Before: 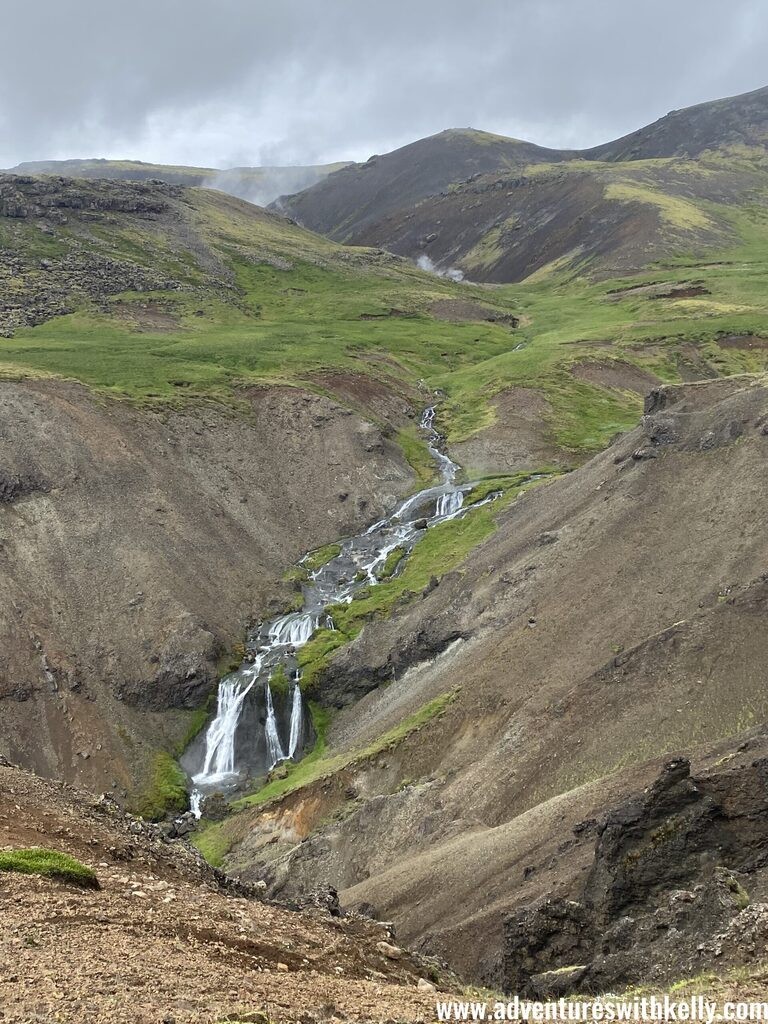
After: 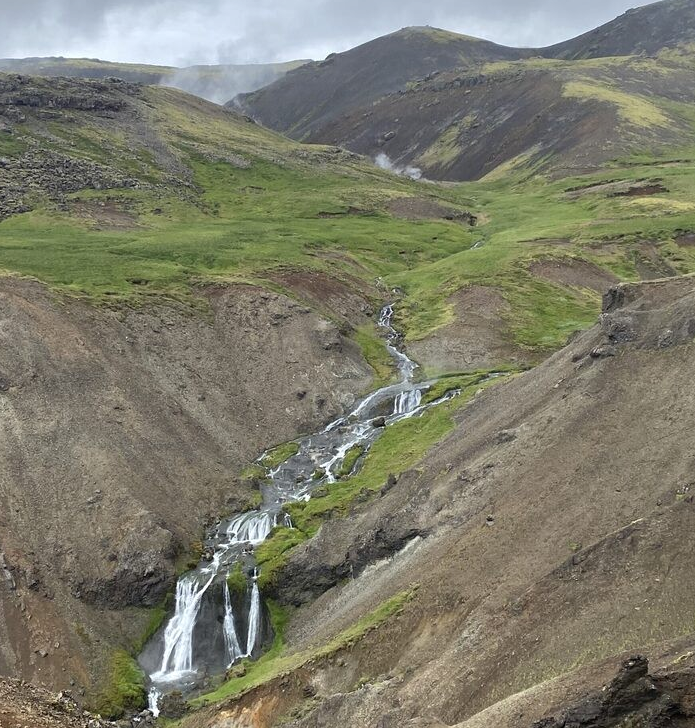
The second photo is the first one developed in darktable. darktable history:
shadows and highlights: shadows 12.77, white point adjustment 1.23, soften with gaussian
crop: left 5.574%, top 10.024%, right 3.824%, bottom 18.845%
